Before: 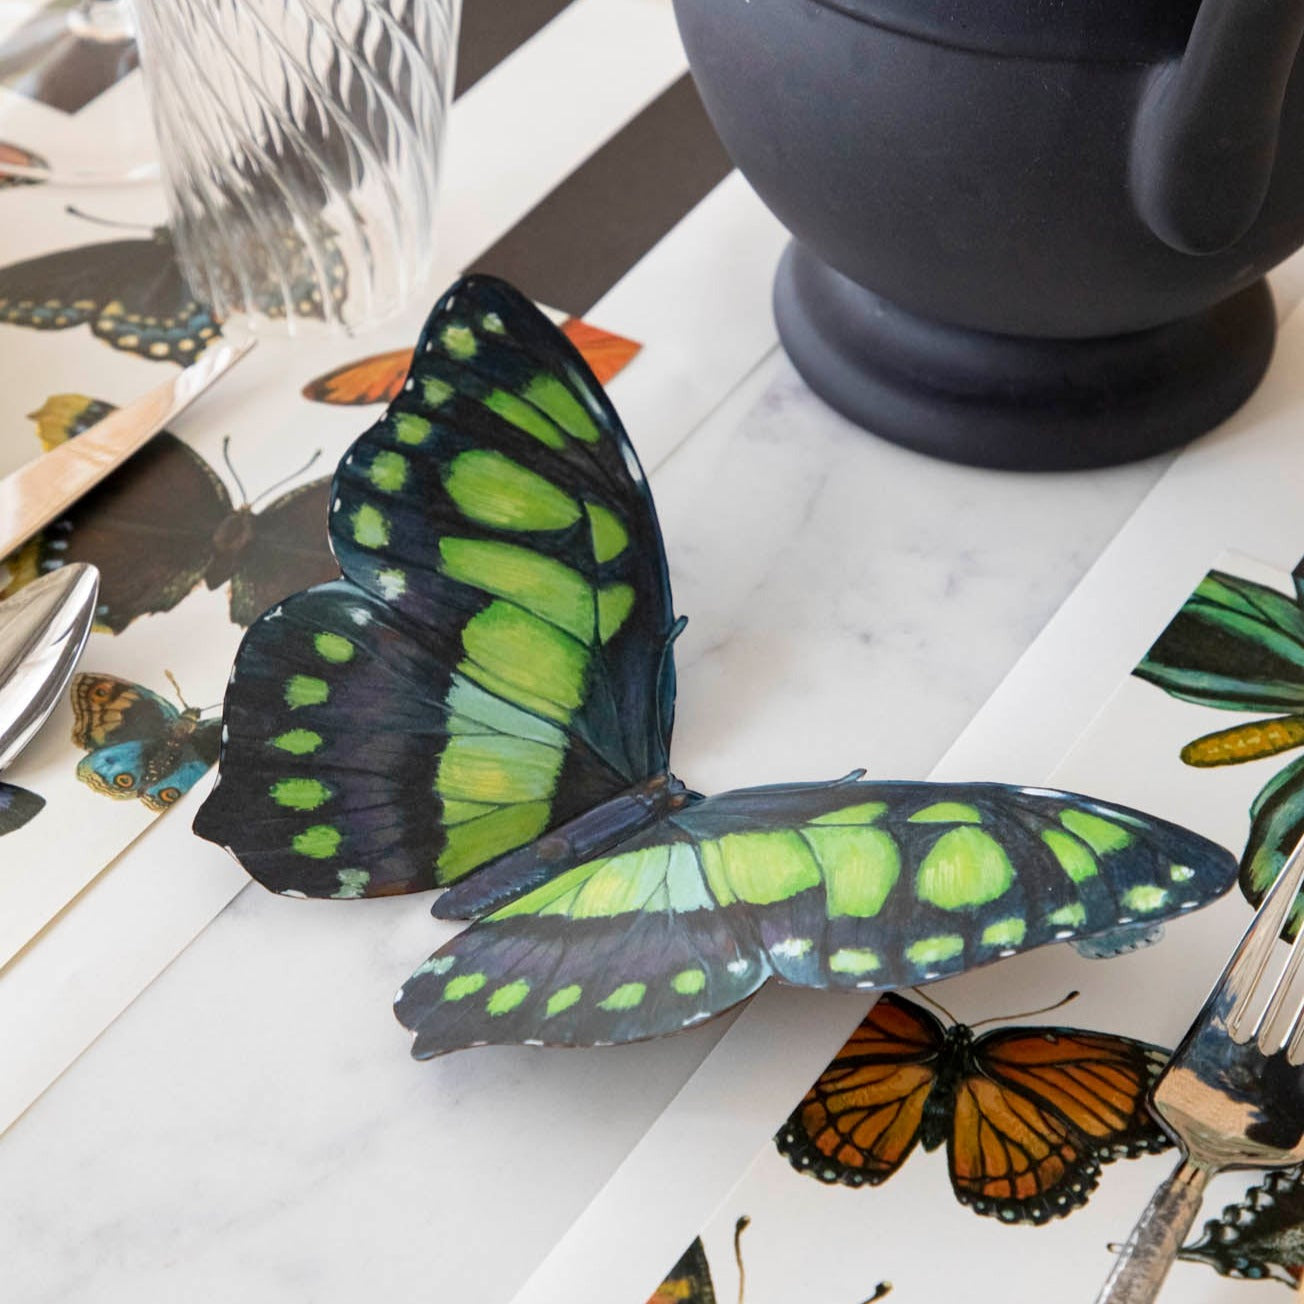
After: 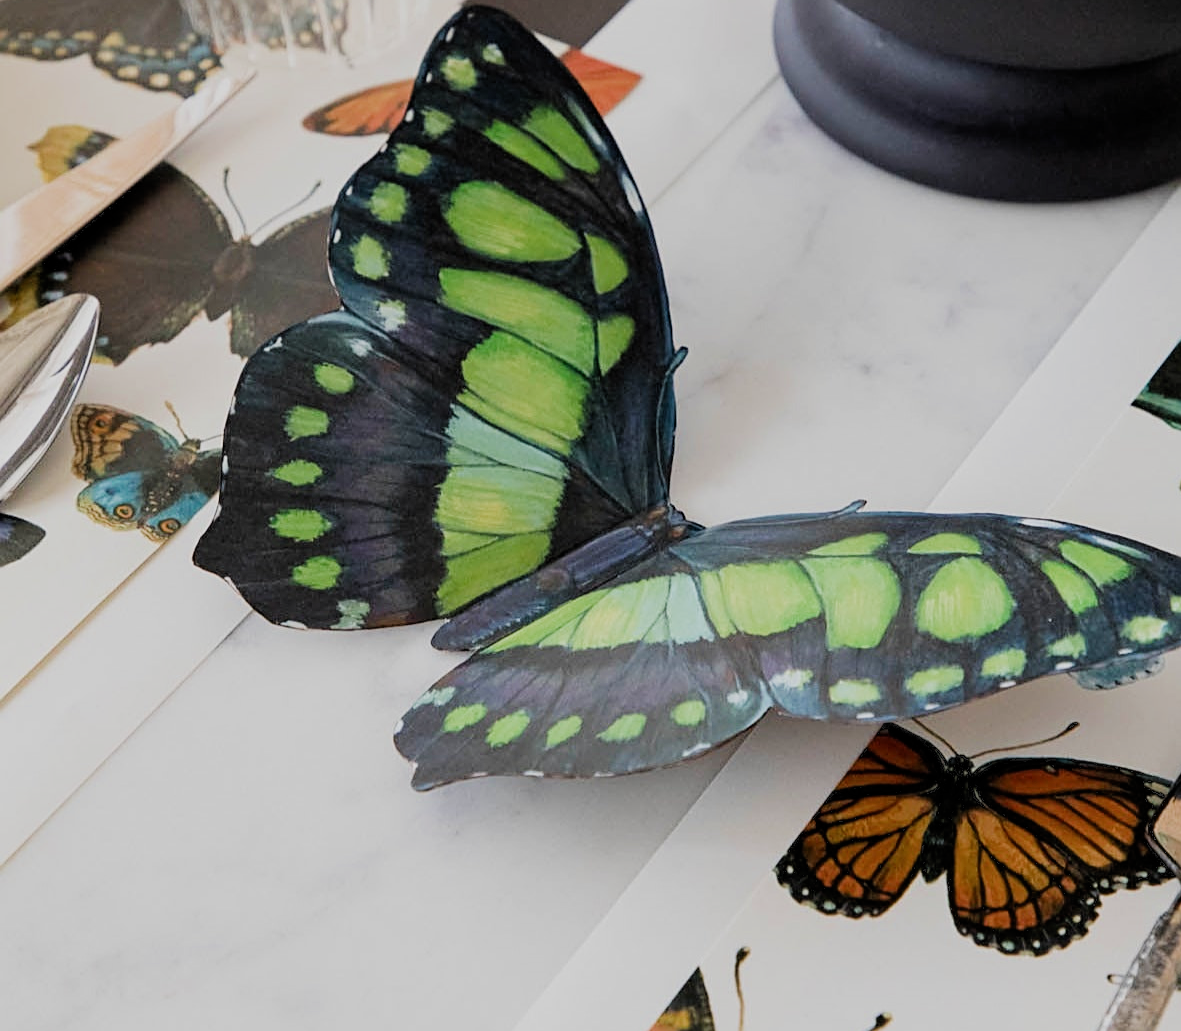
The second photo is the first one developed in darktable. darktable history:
crop: top 20.646%, right 9.397%, bottom 0.284%
sharpen: on, module defaults
filmic rgb: black relative exposure -7.65 EV, white relative exposure 4.56 EV, threshold 5.96 EV, hardness 3.61, add noise in highlights 0.002, preserve chrominance max RGB, color science v3 (2019), use custom middle-gray values true, iterations of high-quality reconstruction 0, contrast in highlights soft, enable highlight reconstruction true
contrast brightness saturation: contrast 0.078, saturation 0.025
